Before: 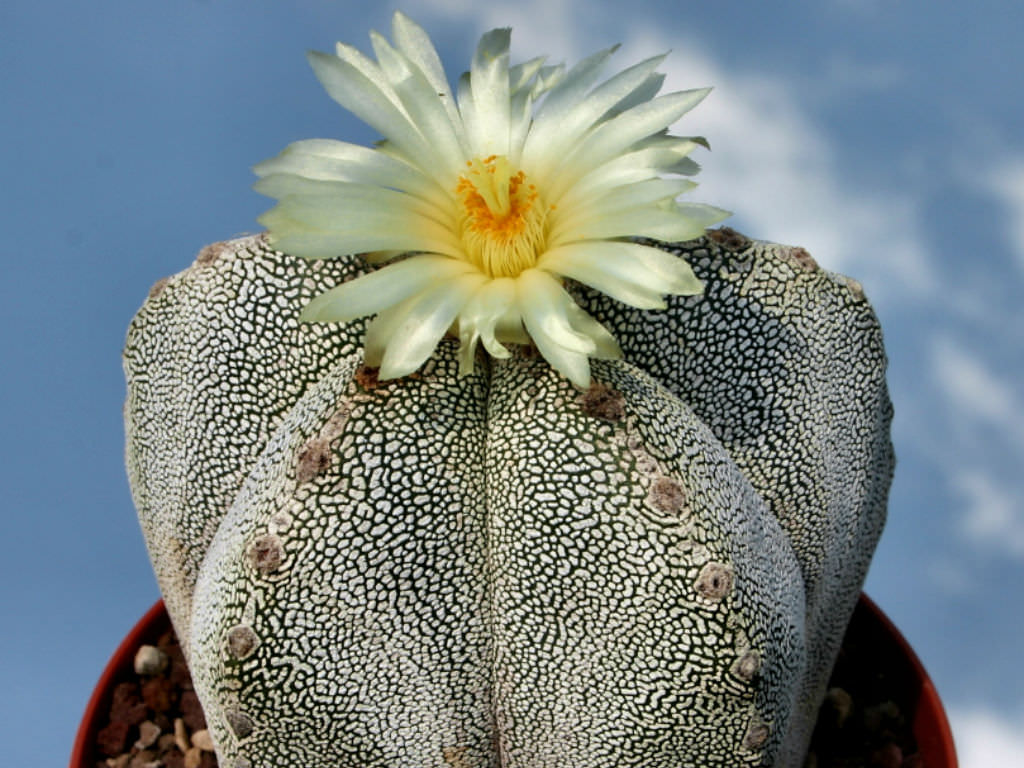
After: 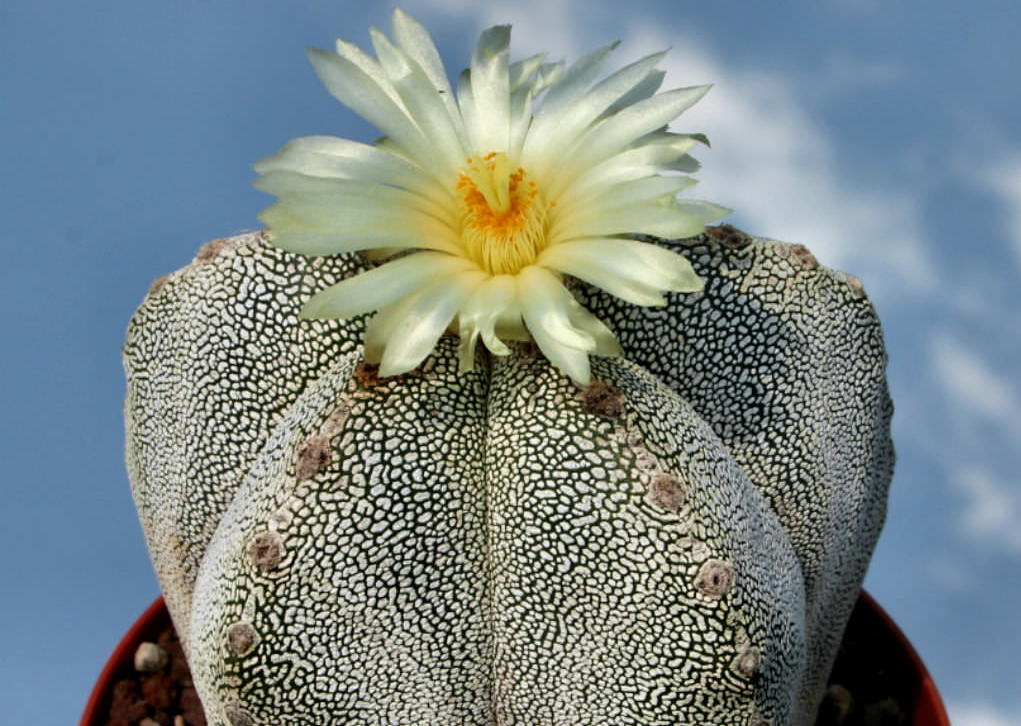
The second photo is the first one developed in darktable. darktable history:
crop: top 0.396%, right 0.257%, bottom 5.019%
